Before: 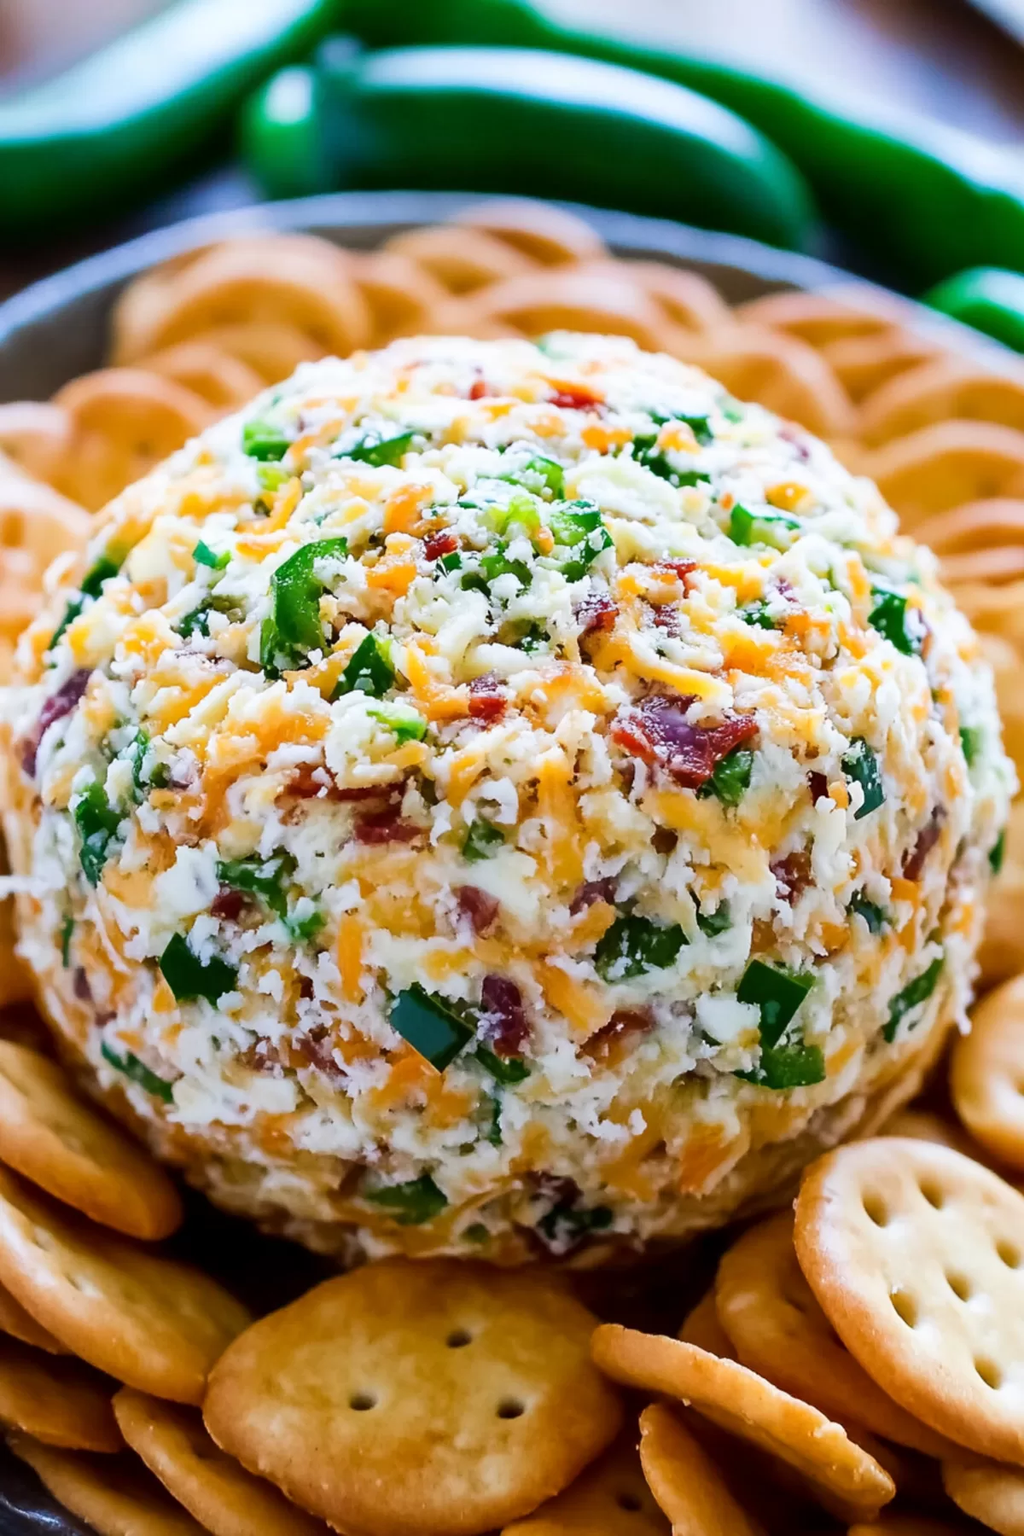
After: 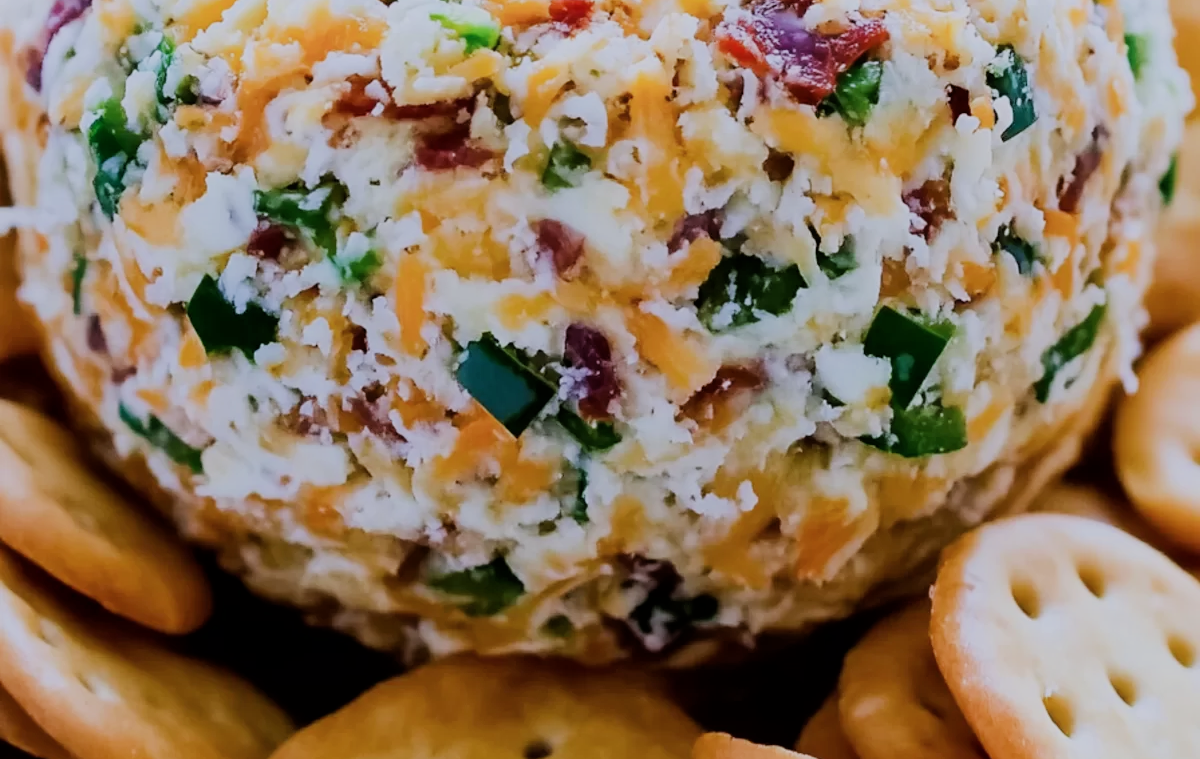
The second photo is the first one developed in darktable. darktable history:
crop: top 45.504%, bottom 12.284%
filmic rgb: black relative exposure -7.36 EV, white relative exposure 5.09 EV, hardness 3.22
color calibration: illuminant as shot in camera, x 0.358, y 0.373, temperature 4628.91 K
